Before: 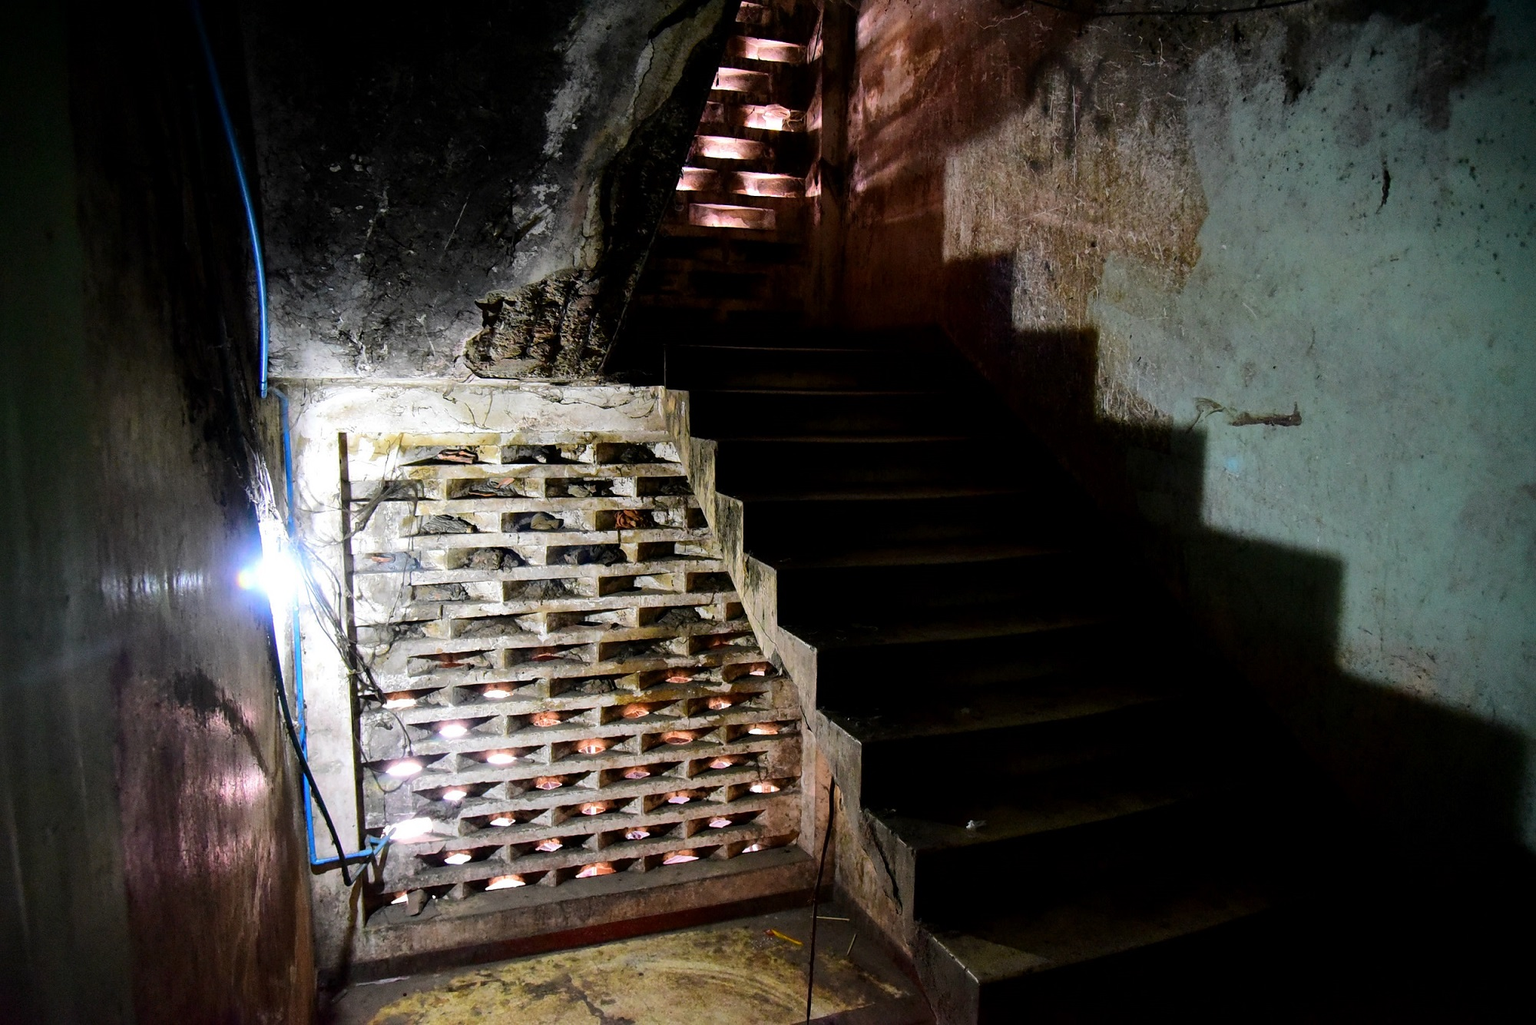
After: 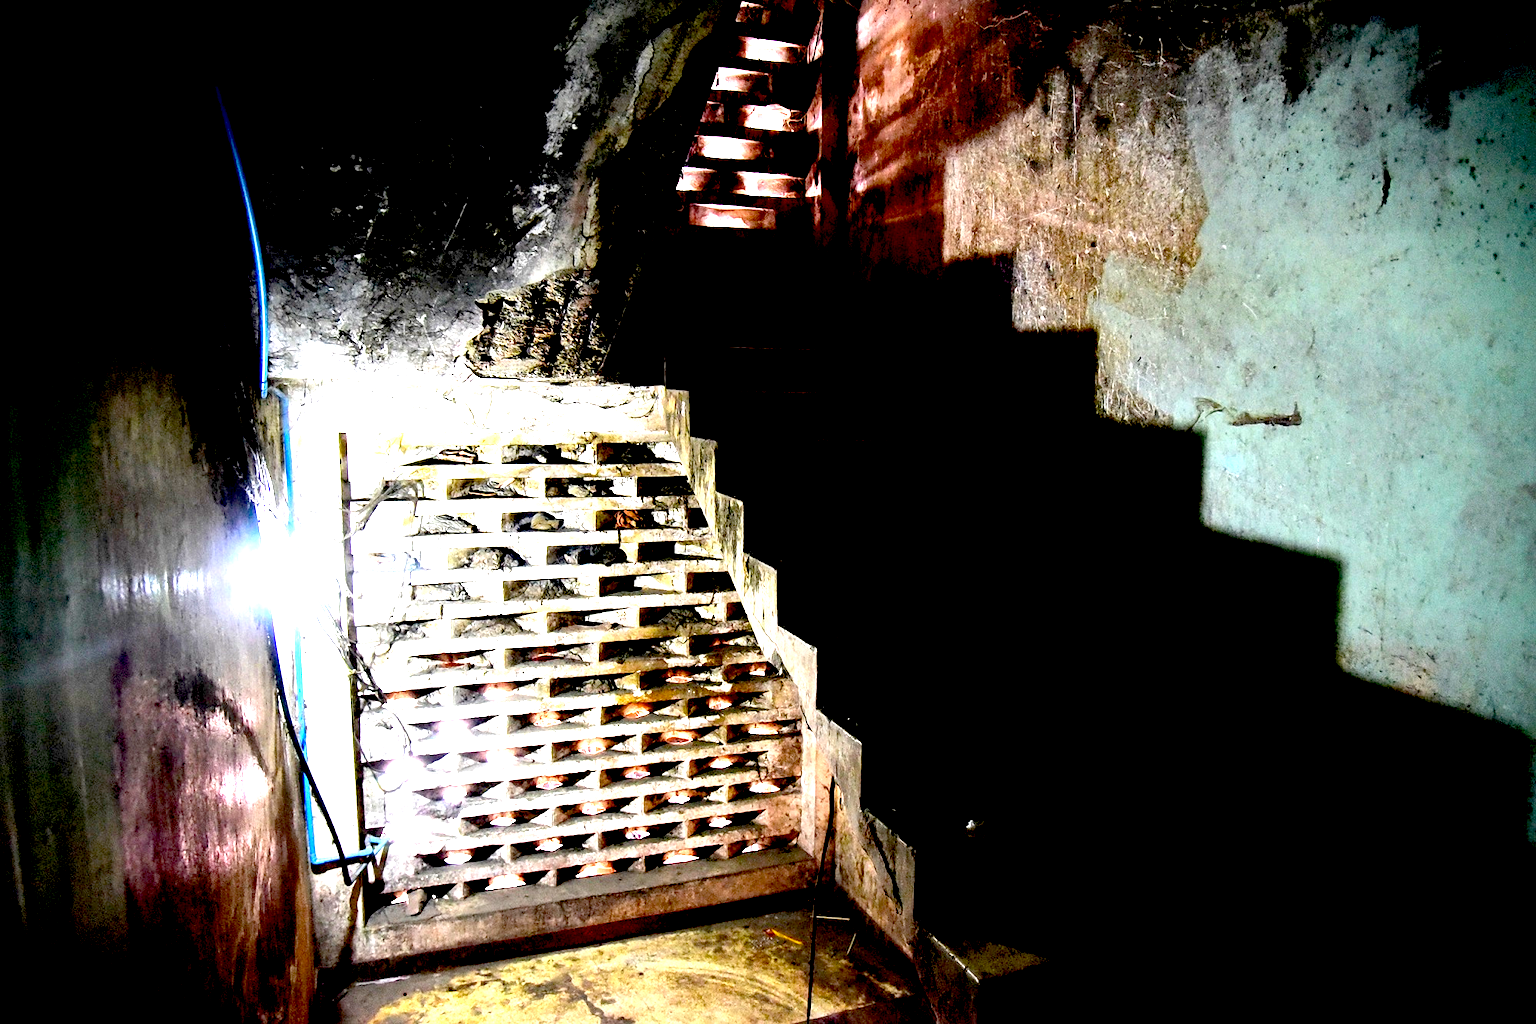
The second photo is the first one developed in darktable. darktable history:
exposure: black level correction 0.015, exposure 1.775 EV, compensate exposure bias true, compensate highlight preservation false
